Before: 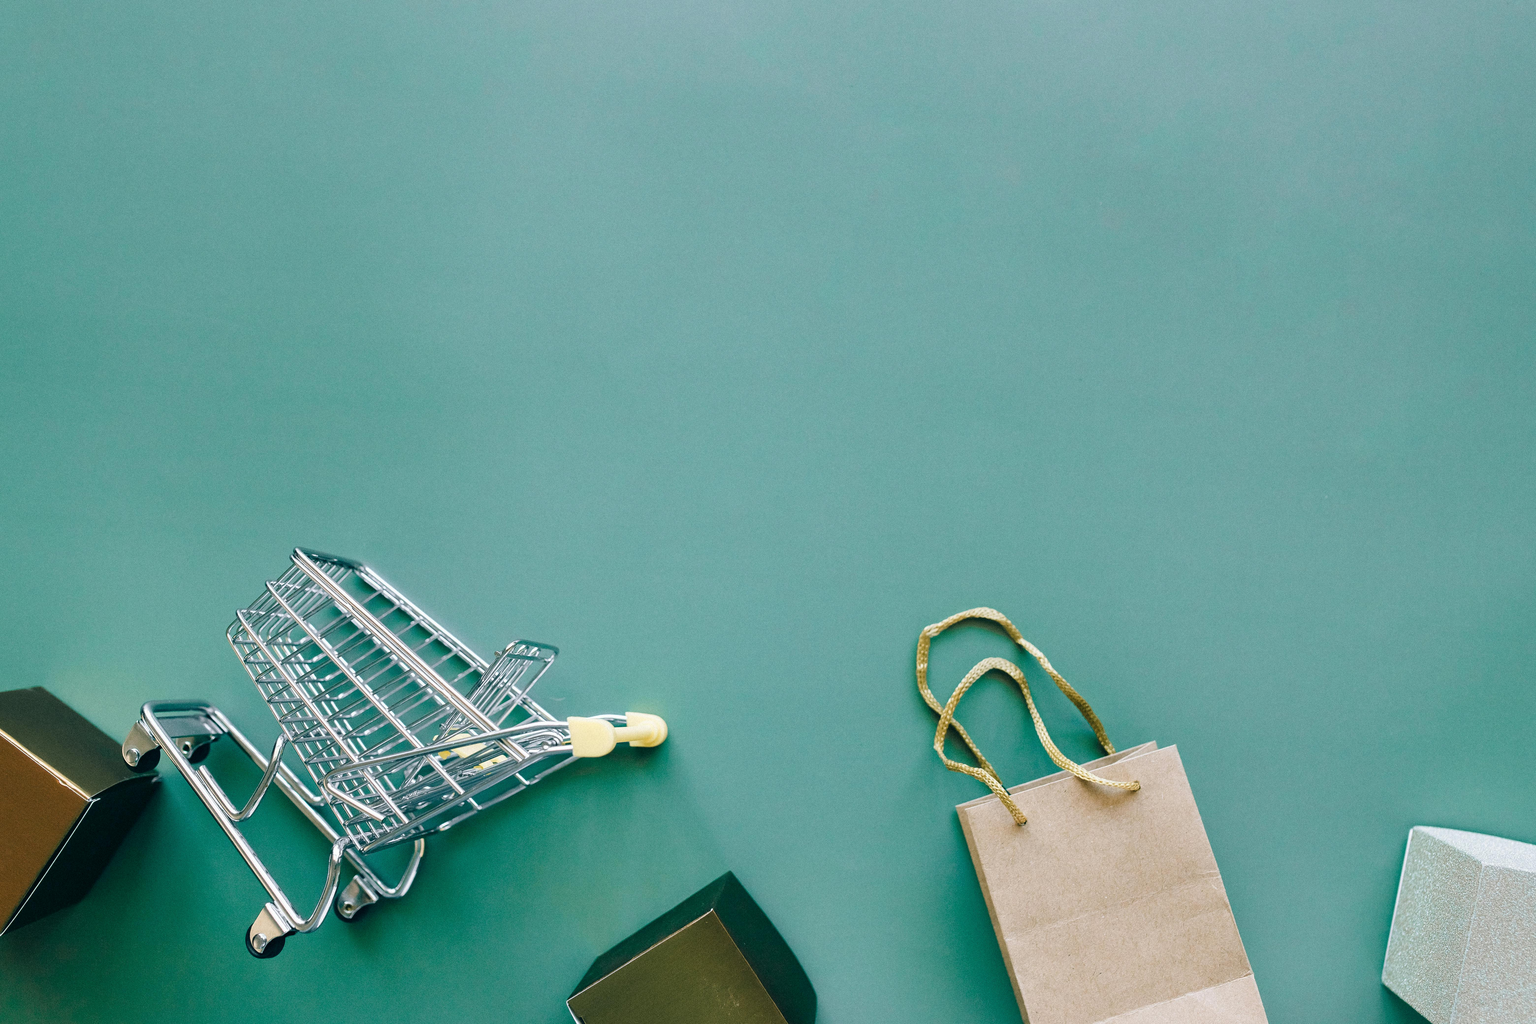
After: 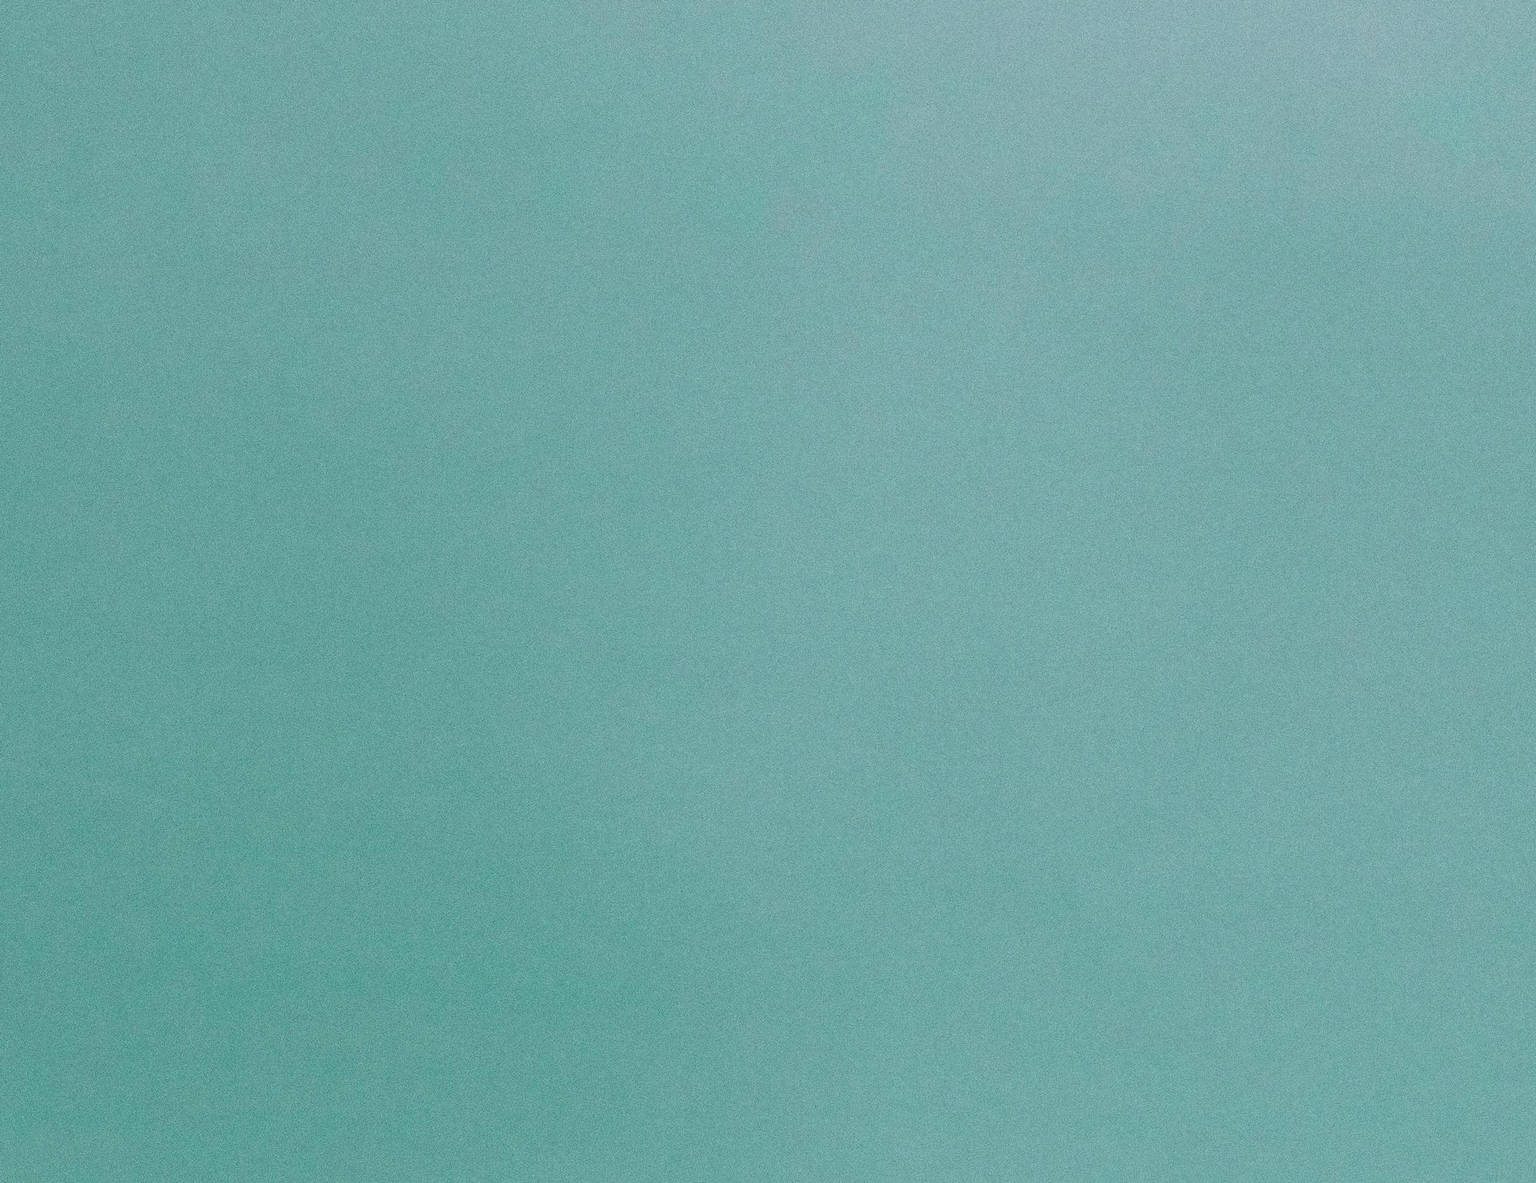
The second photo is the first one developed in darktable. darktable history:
crop and rotate: left 11.163%, top 0.111%, right 48.301%, bottom 53.017%
